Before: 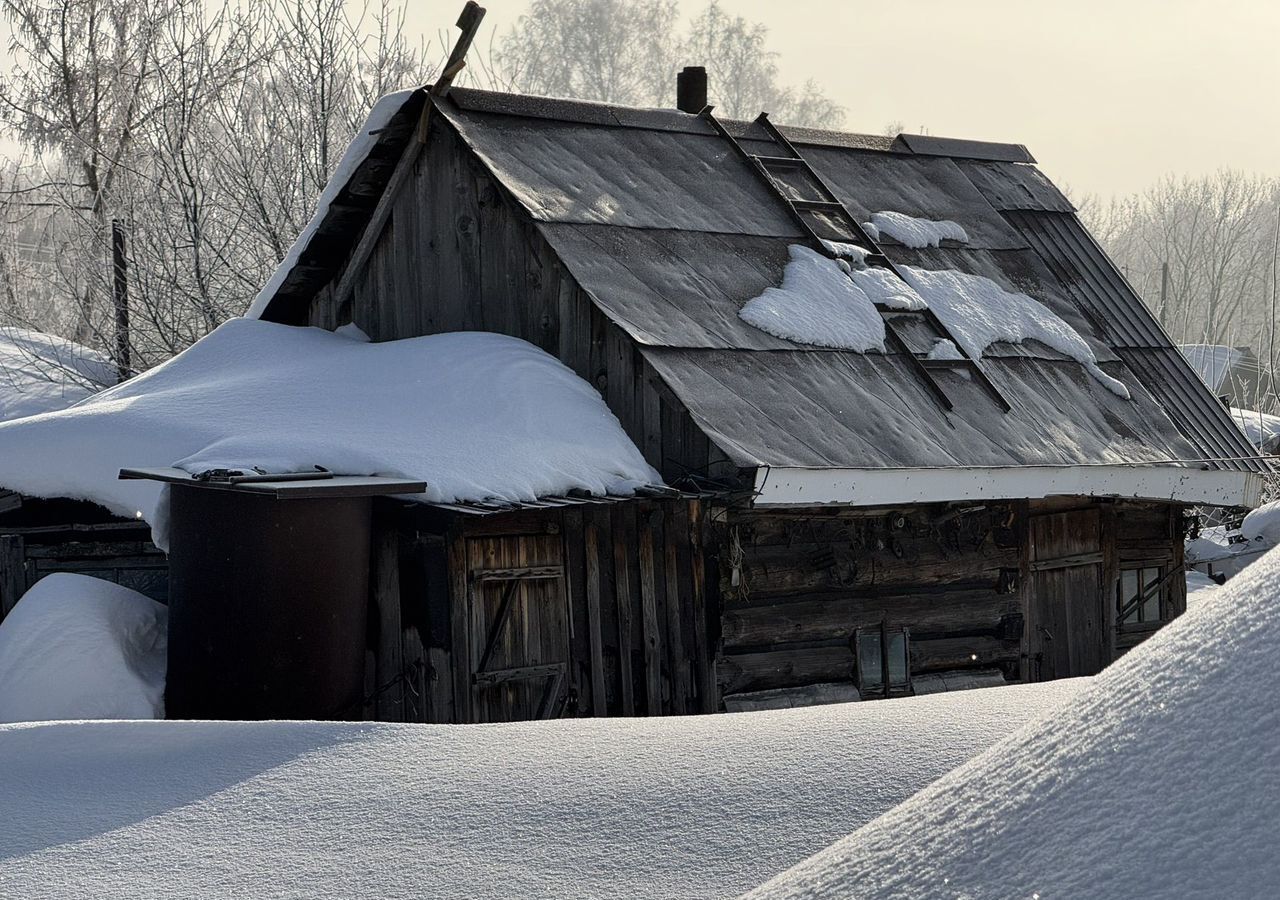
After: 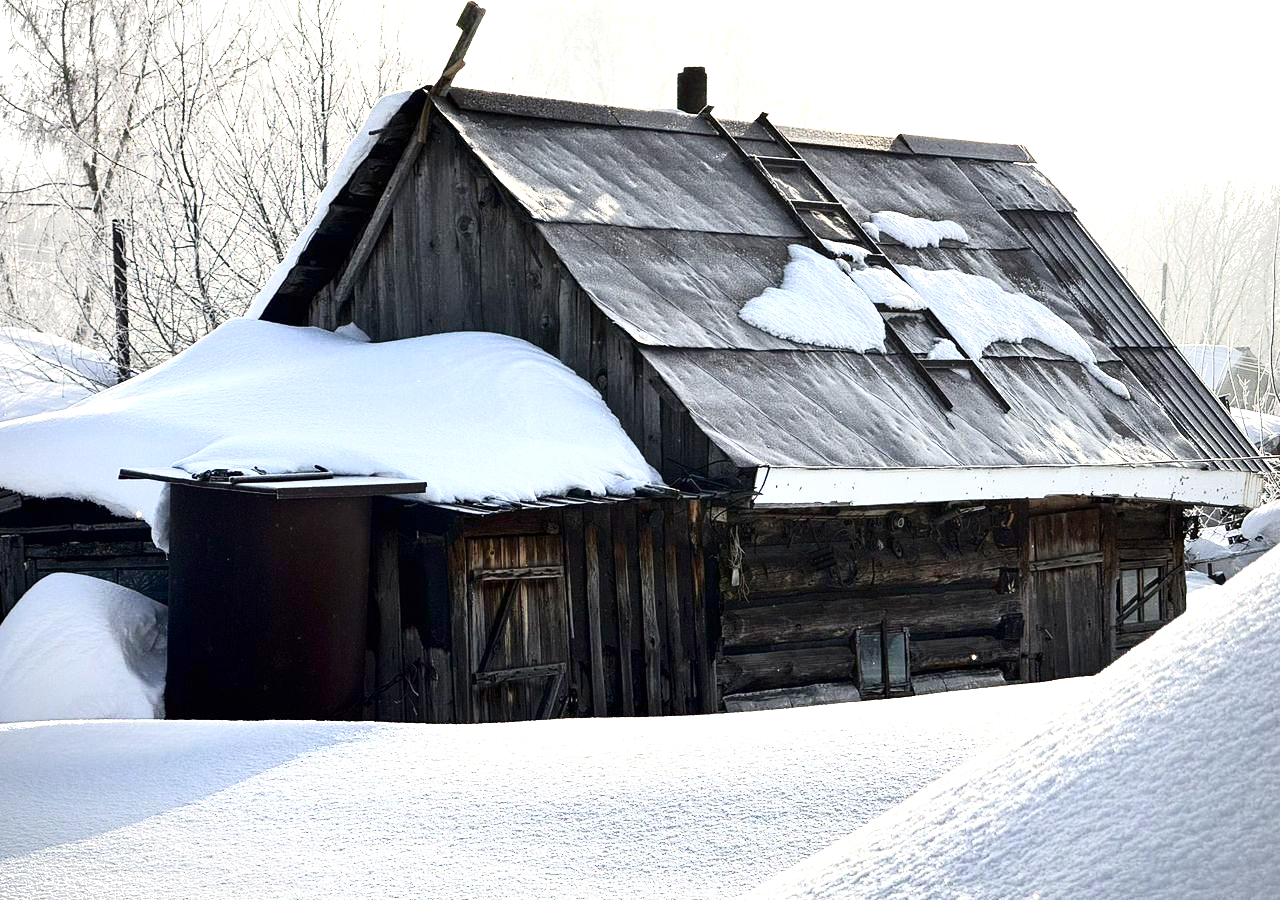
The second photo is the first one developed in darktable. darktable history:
exposure: black level correction 0, exposure 1.544 EV, compensate exposure bias true, compensate highlight preservation false
vignetting: fall-off radius 61.25%
shadows and highlights: shadows -63.36, white point adjustment -5.2, highlights 59.68
